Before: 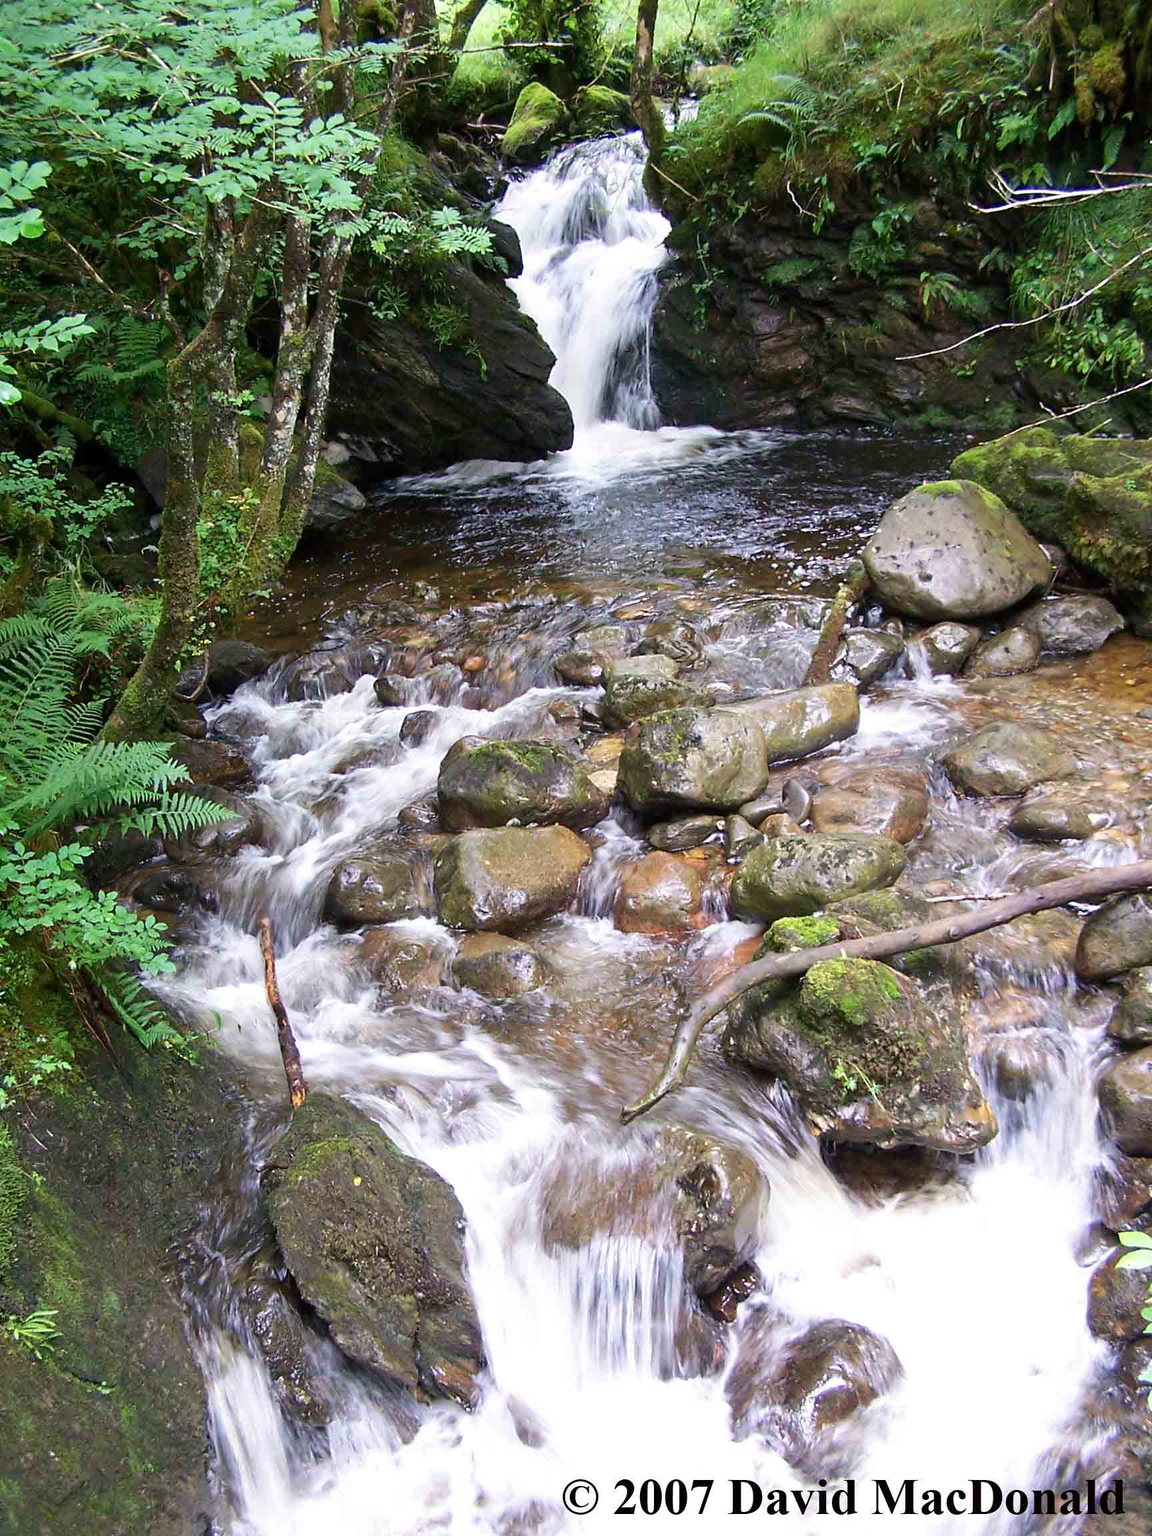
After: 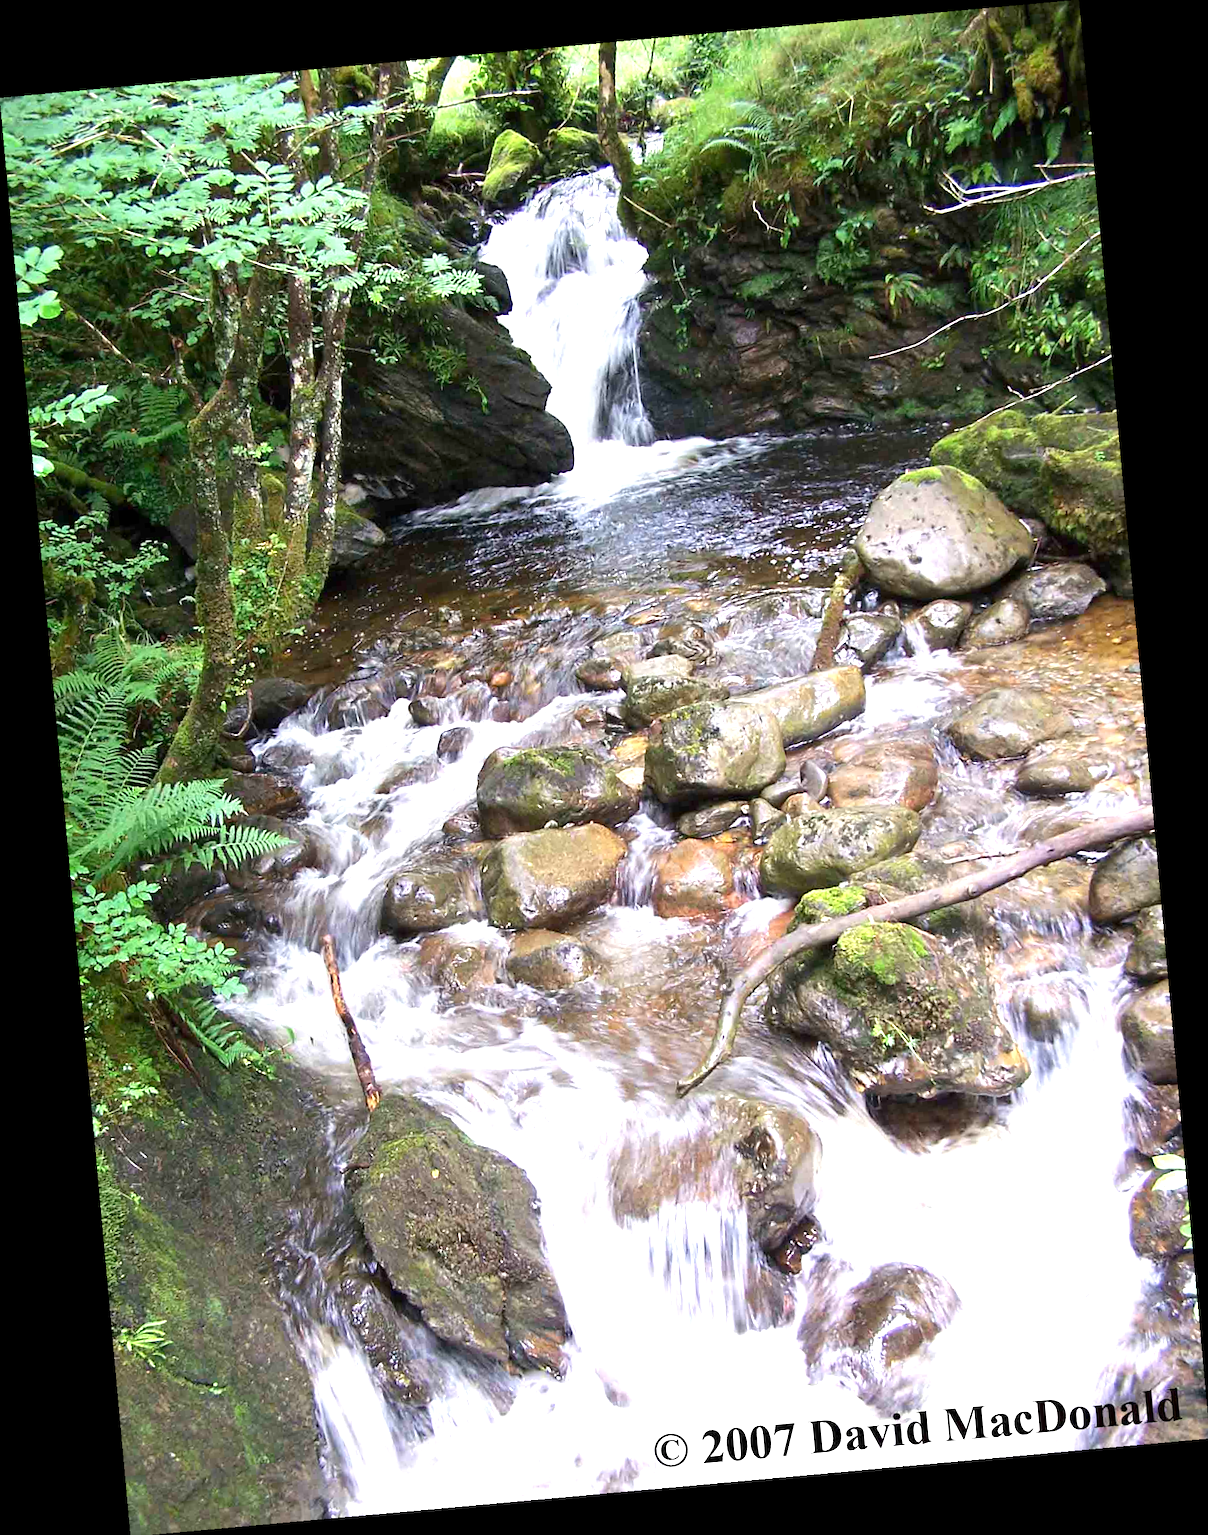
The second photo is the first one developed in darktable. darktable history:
exposure: exposure 0.766 EV, compensate highlight preservation false
rotate and perspective: rotation -5.2°, automatic cropping off
tone equalizer: on, module defaults
